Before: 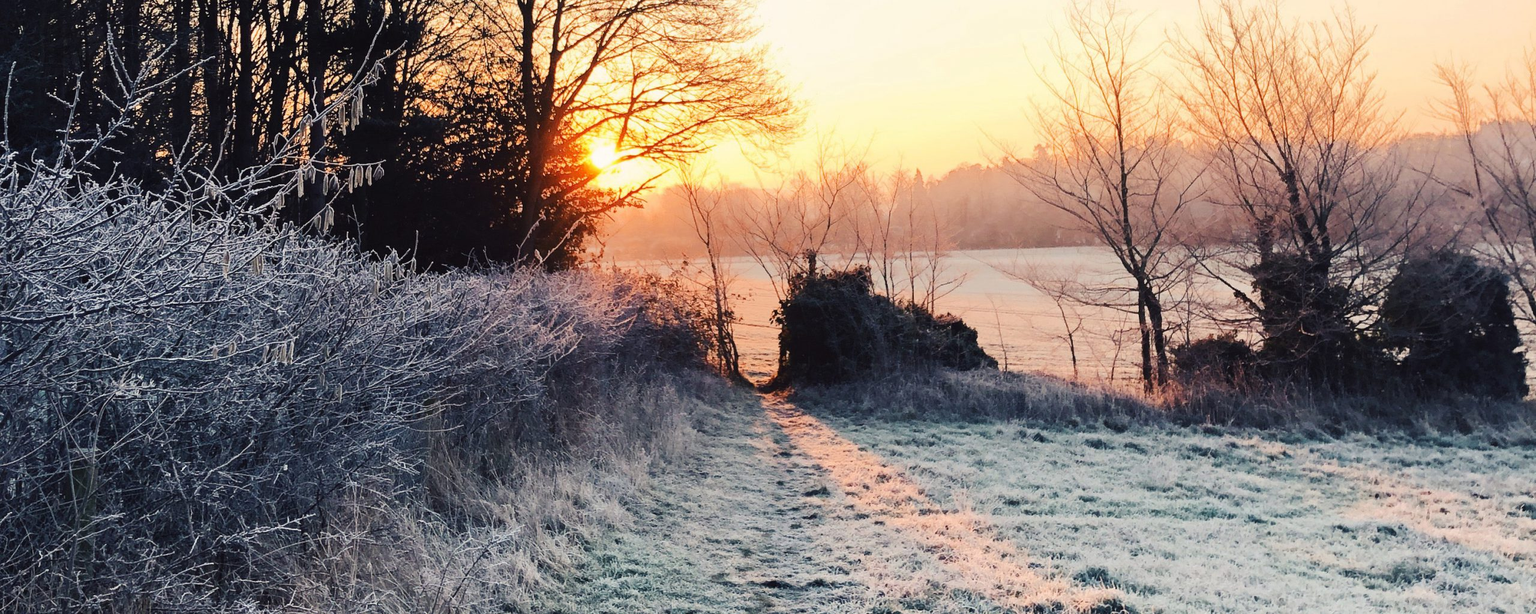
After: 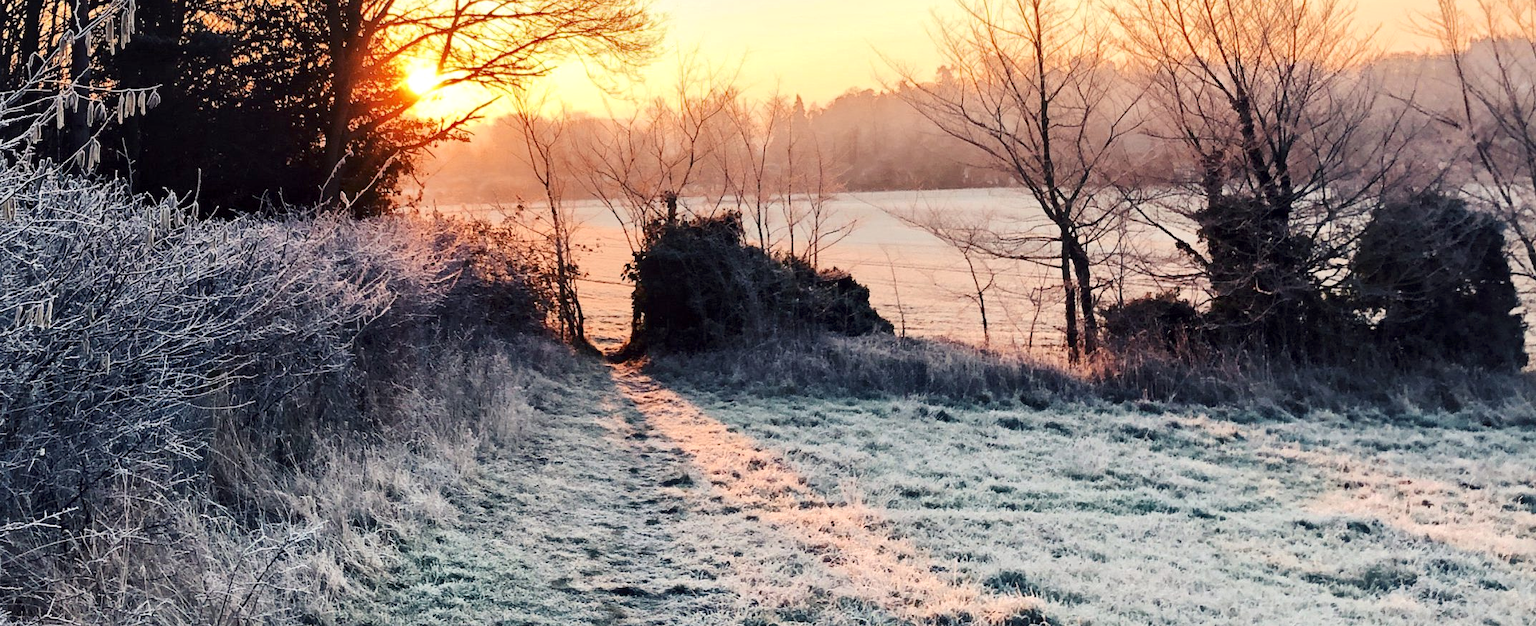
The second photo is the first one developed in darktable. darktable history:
crop: left 16.326%, top 14.585%
local contrast: mode bilateral grid, contrast 26, coarseness 61, detail 152%, midtone range 0.2
